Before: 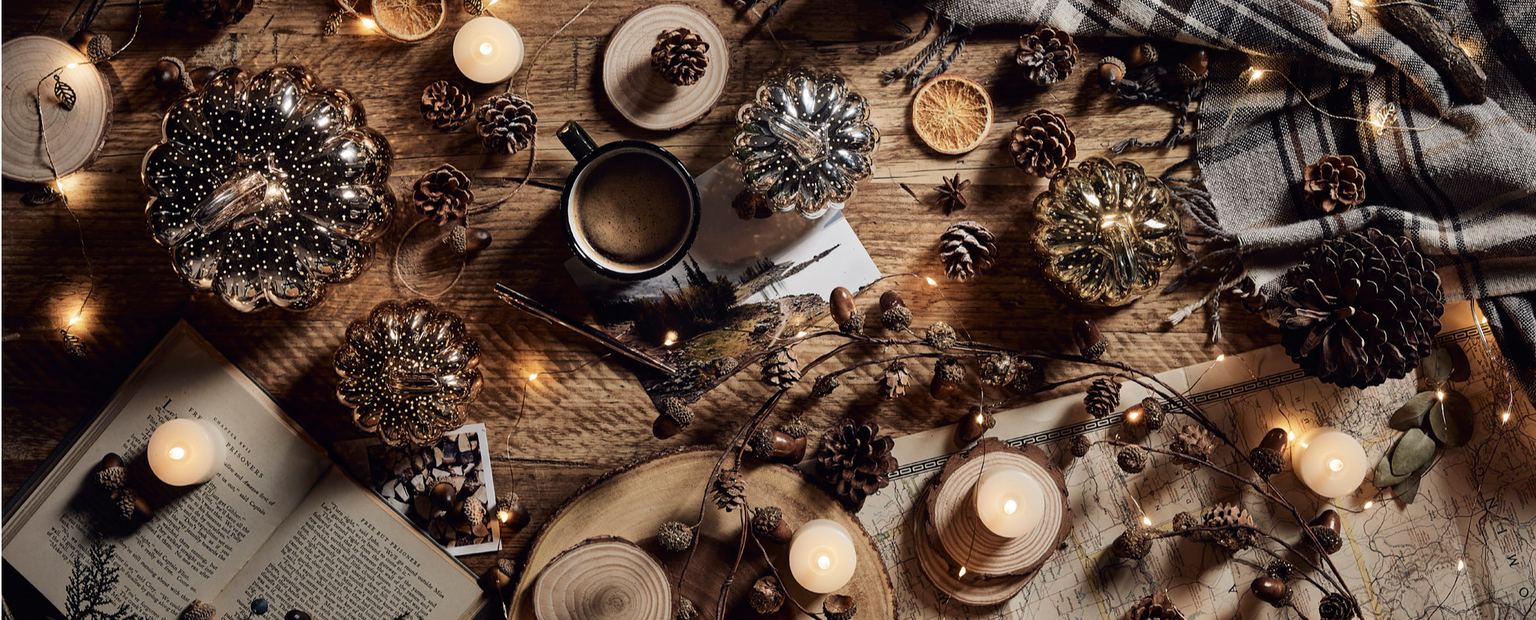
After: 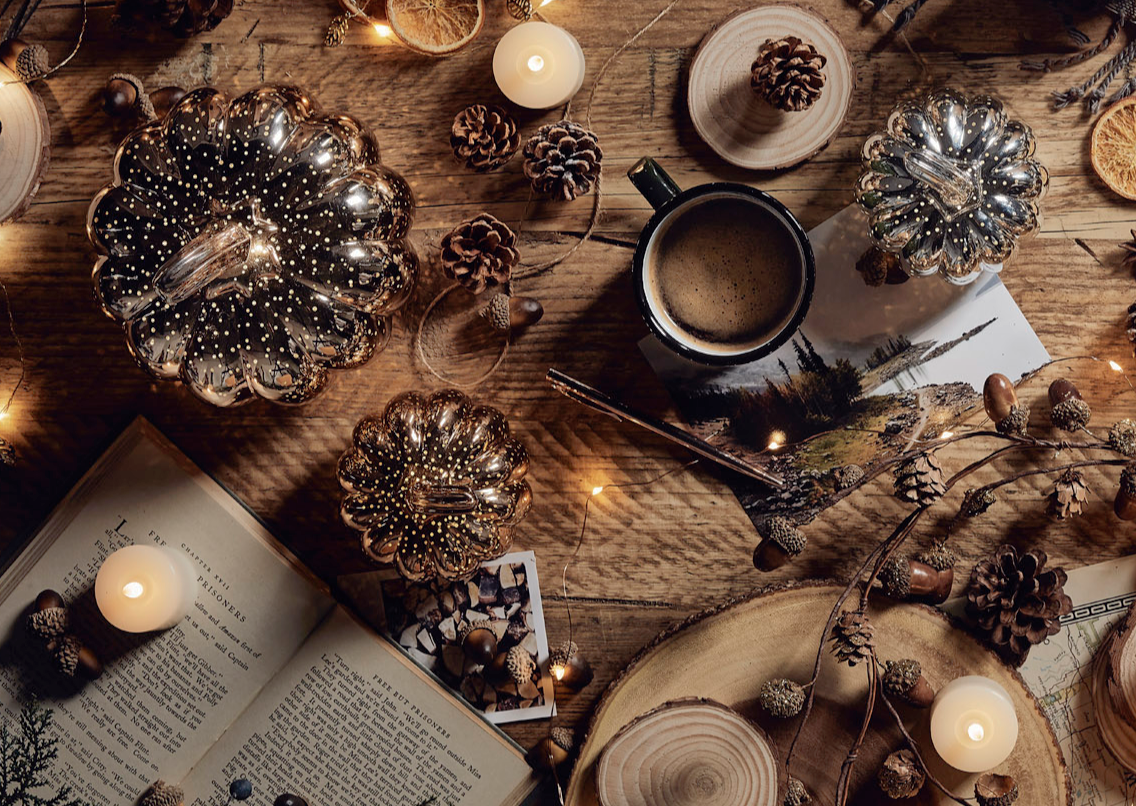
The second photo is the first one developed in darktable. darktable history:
crop: left 4.869%, right 38.317%
shadows and highlights: on, module defaults
